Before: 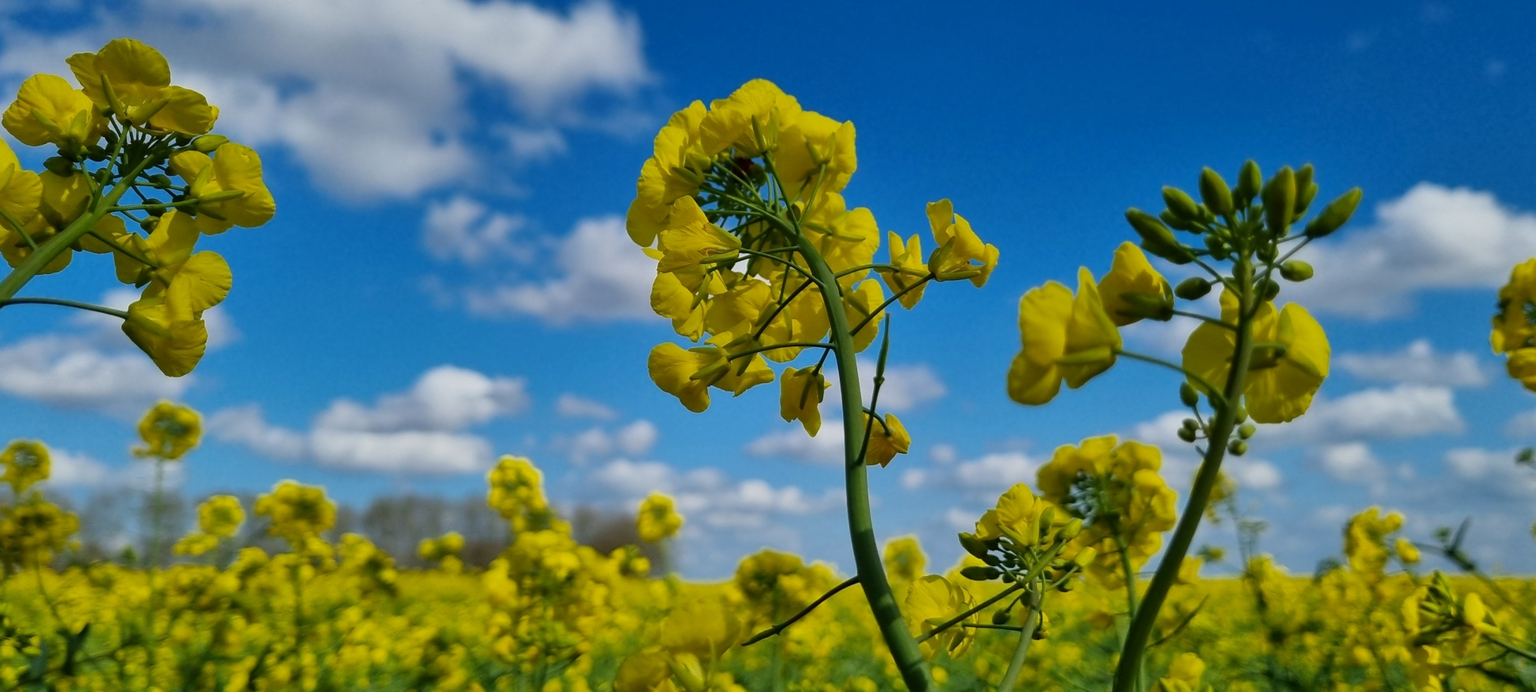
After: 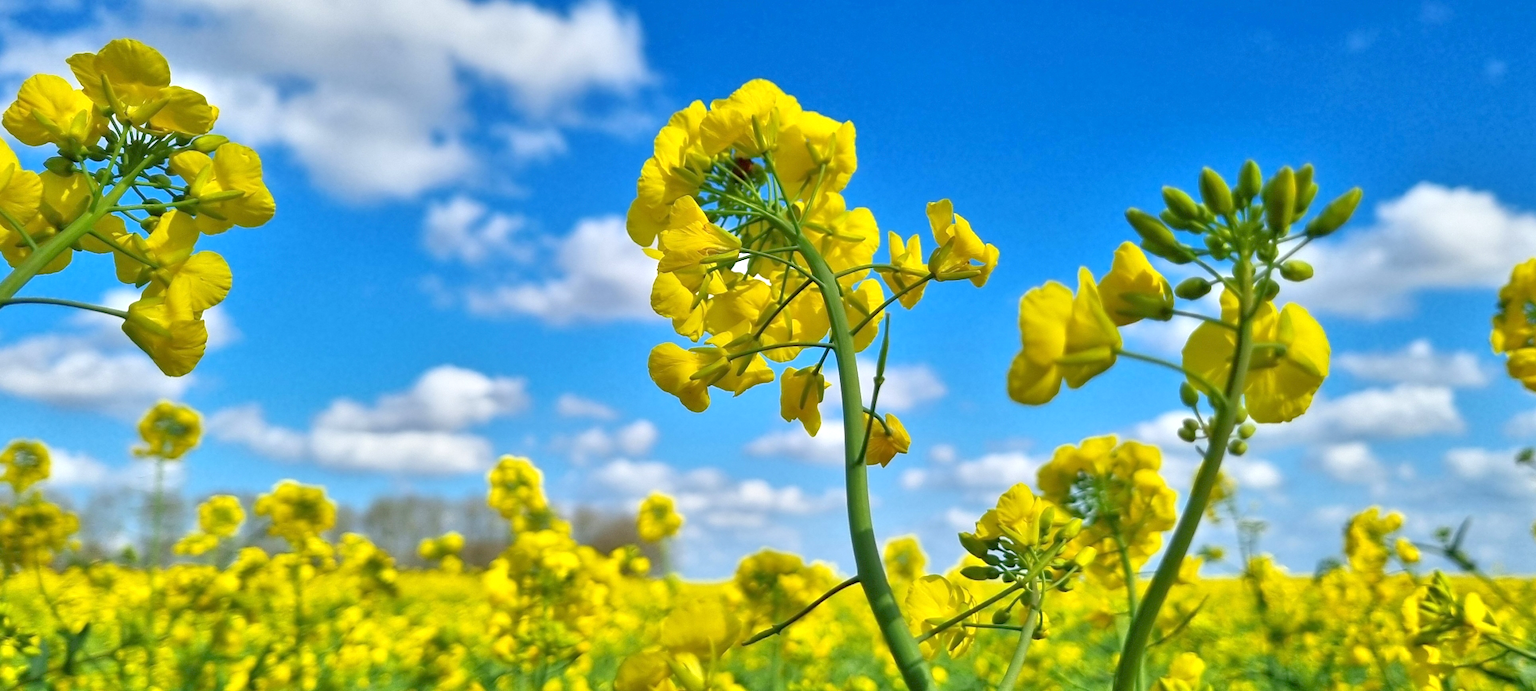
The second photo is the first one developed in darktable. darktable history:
tone equalizer: -8 EV 2 EV, -7 EV 2 EV, -6 EV 2 EV, -5 EV 2 EV, -4 EV 2 EV, -3 EV 1.5 EV, -2 EV 1 EV, -1 EV 0.5 EV
exposure: exposure 0.574 EV, compensate highlight preservation false
